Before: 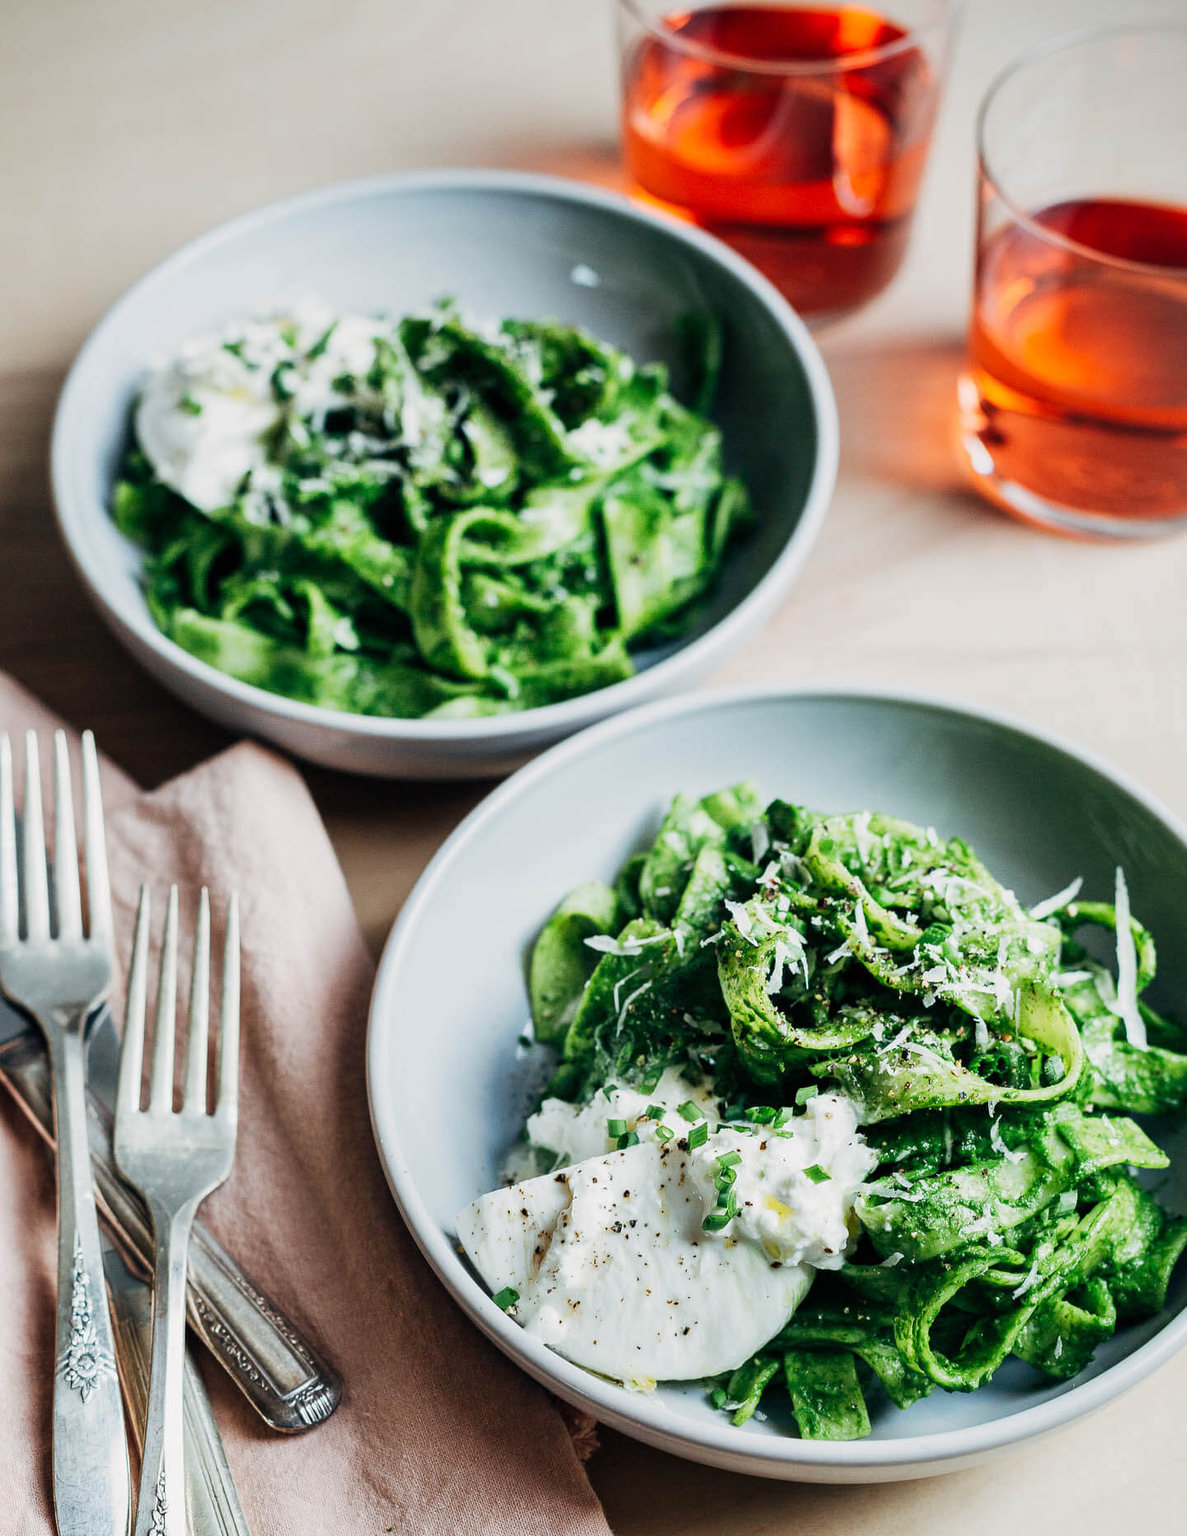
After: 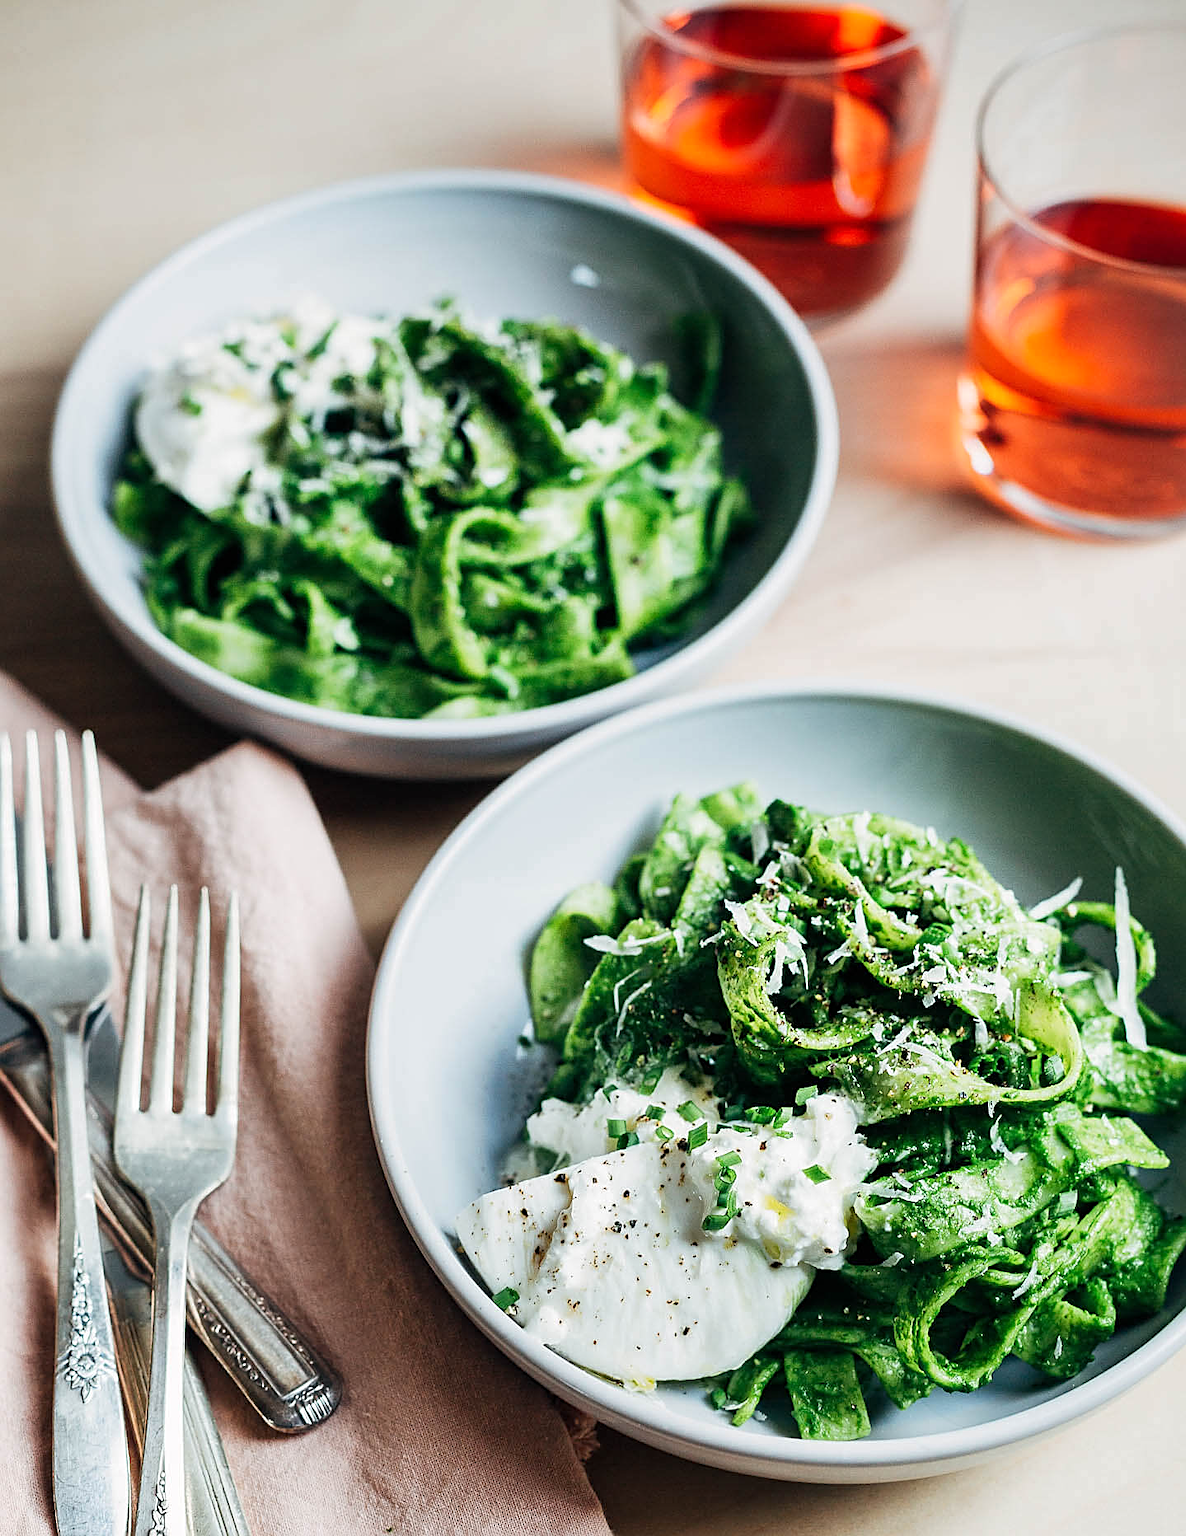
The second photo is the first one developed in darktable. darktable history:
exposure: exposure 0.131 EV, compensate highlight preservation false
sharpen: on, module defaults
